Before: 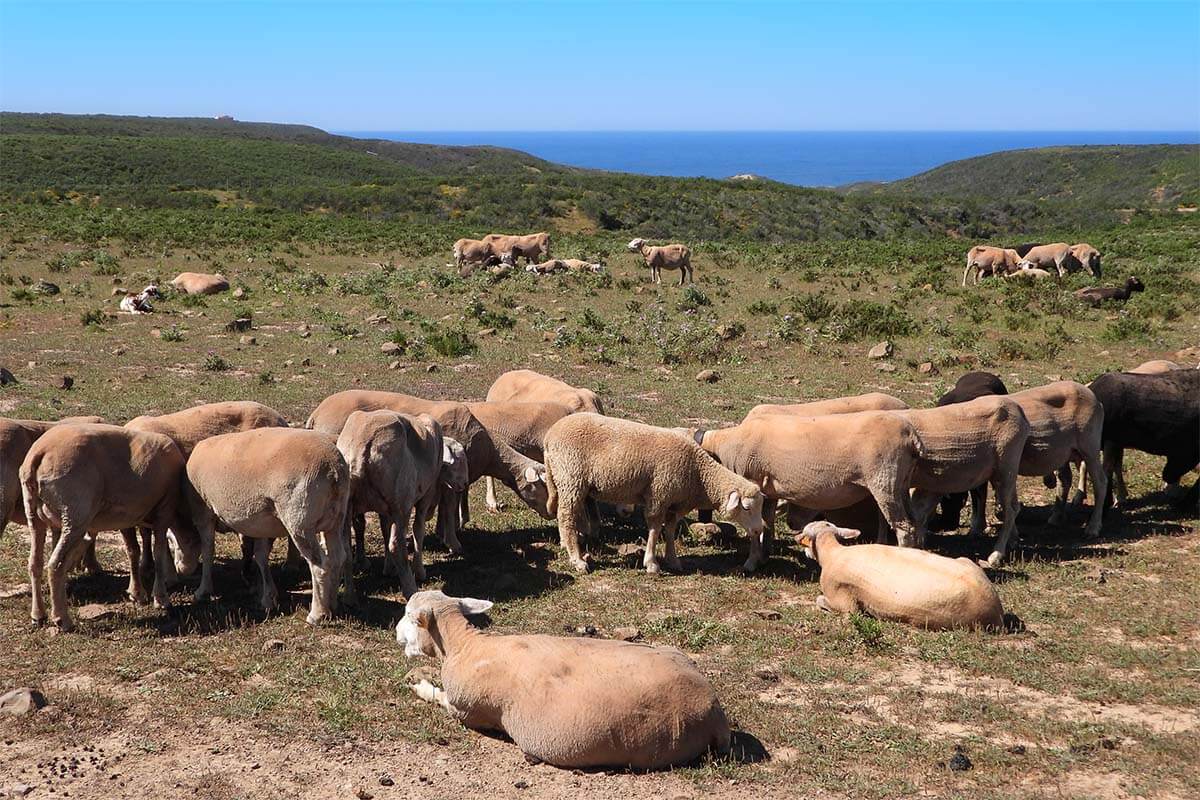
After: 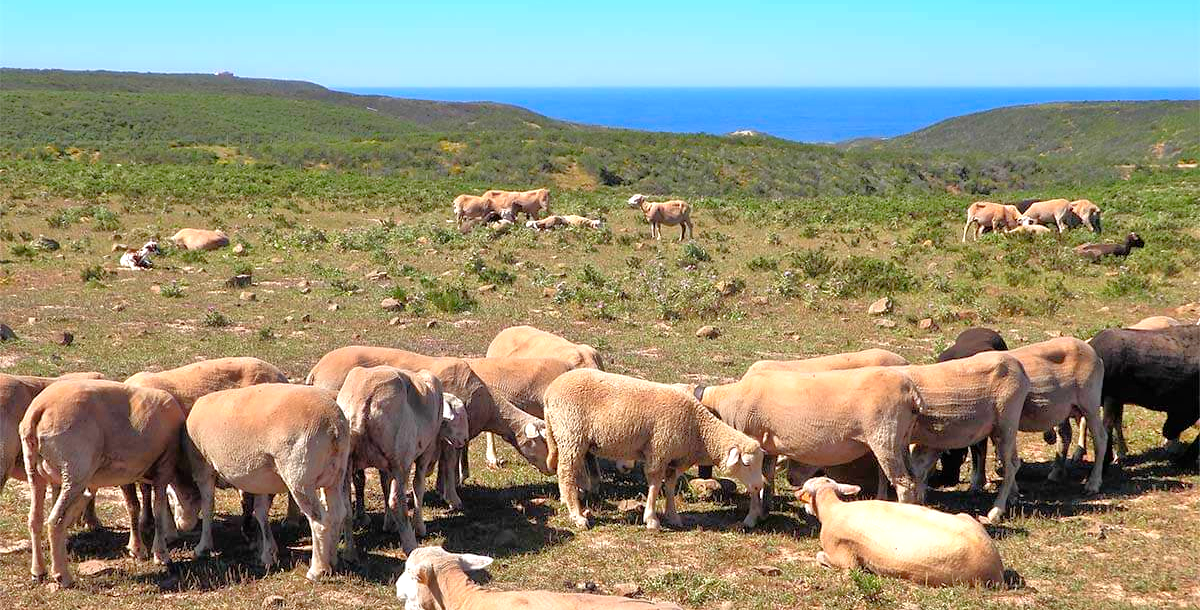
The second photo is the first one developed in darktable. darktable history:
exposure: black level correction 0.001, exposure 0.5 EV, compensate highlight preservation false
contrast brightness saturation: saturation 0.178
crop: top 5.588%, bottom 18.16%
tone equalizer: -7 EV 0.145 EV, -6 EV 0.609 EV, -5 EV 1.12 EV, -4 EV 1.36 EV, -3 EV 1.18 EV, -2 EV 0.6 EV, -1 EV 0.152 EV
